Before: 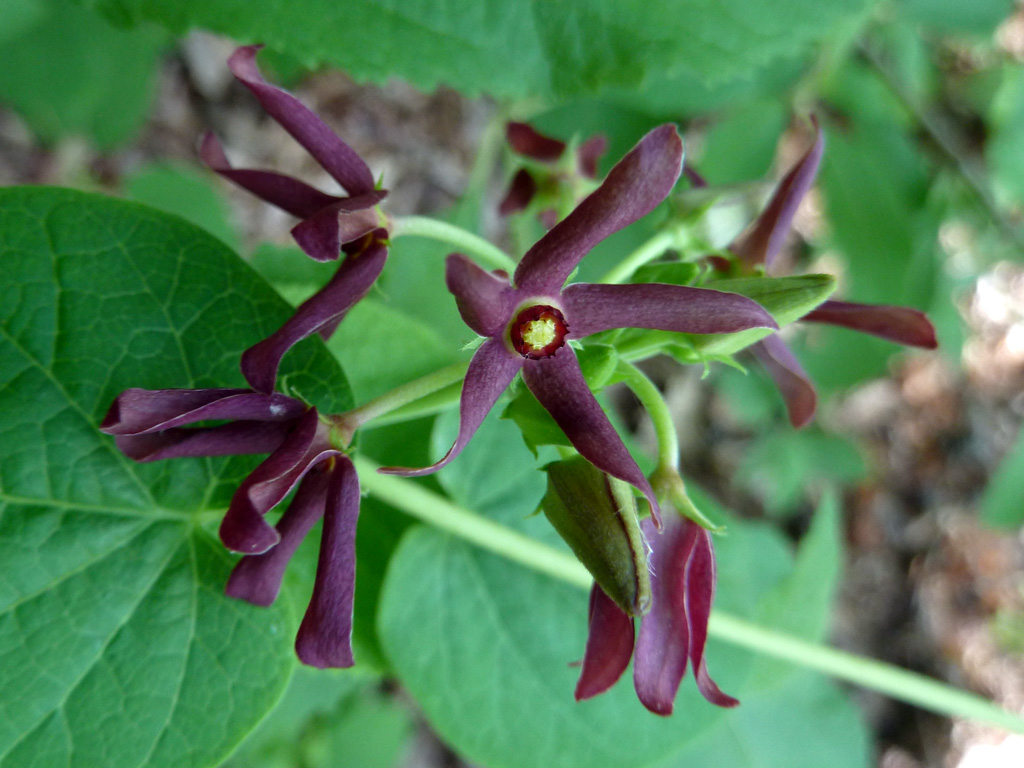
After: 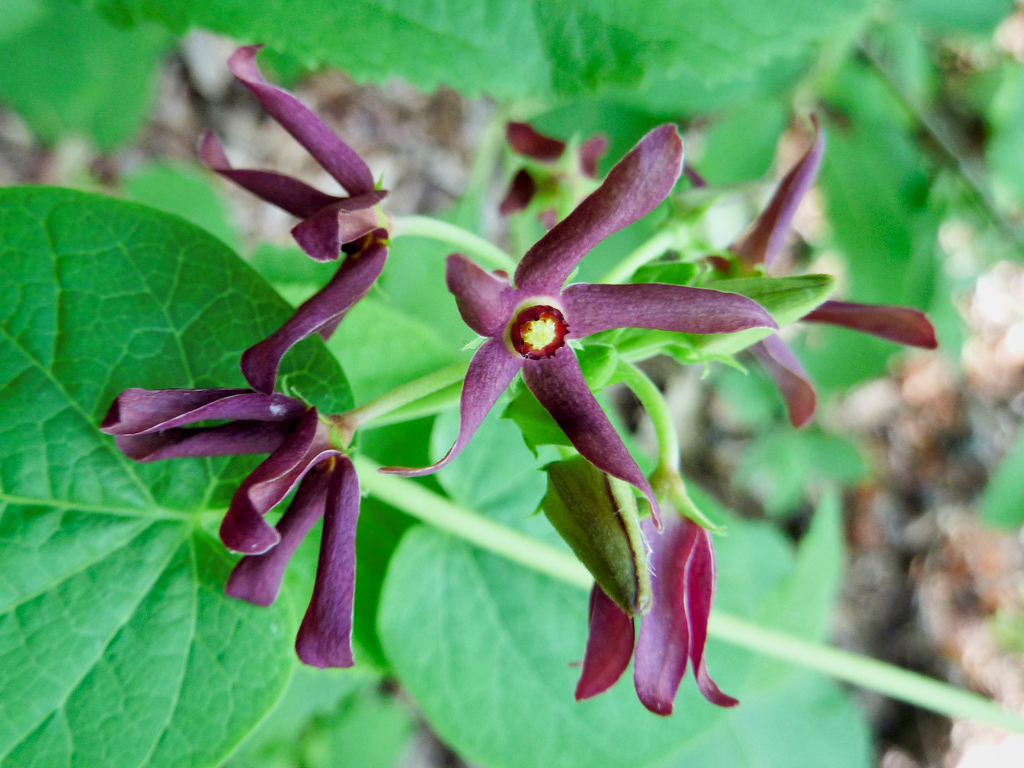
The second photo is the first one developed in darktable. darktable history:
tone curve: curves: ch0 [(0, 0) (0.003, 0.003) (0.011, 0.015) (0.025, 0.031) (0.044, 0.056) (0.069, 0.083) (0.1, 0.113) (0.136, 0.145) (0.177, 0.184) (0.224, 0.225) (0.277, 0.275) (0.335, 0.327) (0.399, 0.385) (0.468, 0.447) (0.543, 0.528) (0.623, 0.611) (0.709, 0.703) (0.801, 0.802) (0.898, 0.902) (1, 1)], preserve colors none
filmic rgb: black relative exposure -7.65 EV, white relative exposure 4.56 EV, hardness 3.61
exposure: black level correction 0.001, exposure 1.3 EV, compensate highlight preservation false
shadows and highlights: shadows 43.71, white point adjustment -1.46, soften with gaussian
